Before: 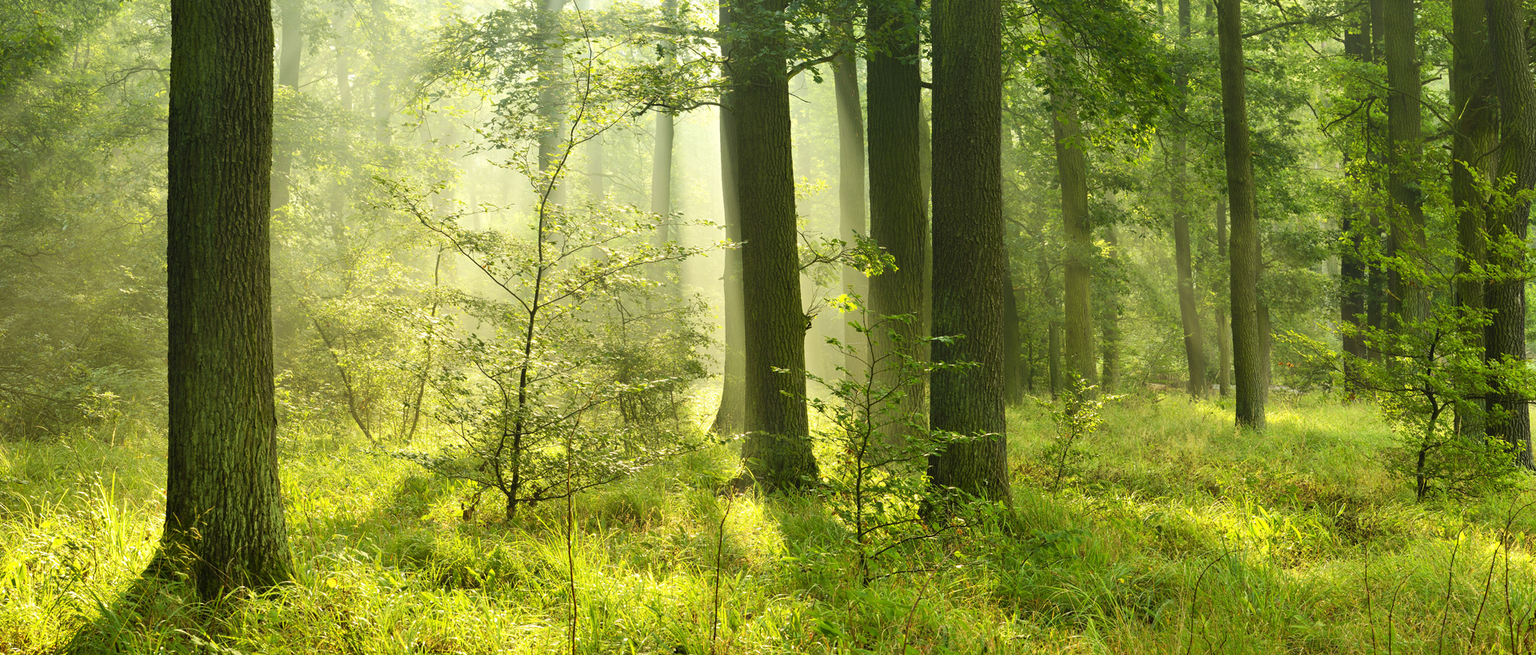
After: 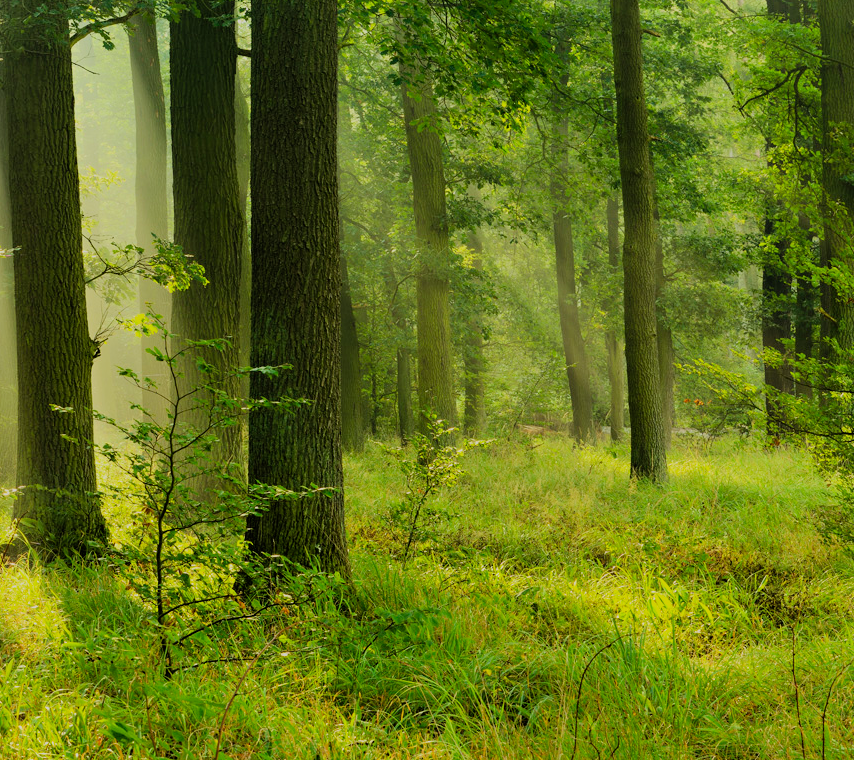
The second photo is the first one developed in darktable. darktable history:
crop: left 47.628%, top 6.643%, right 7.874%
filmic rgb: black relative exposure -7.15 EV, white relative exposure 5.36 EV, hardness 3.02, color science v6 (2022)
